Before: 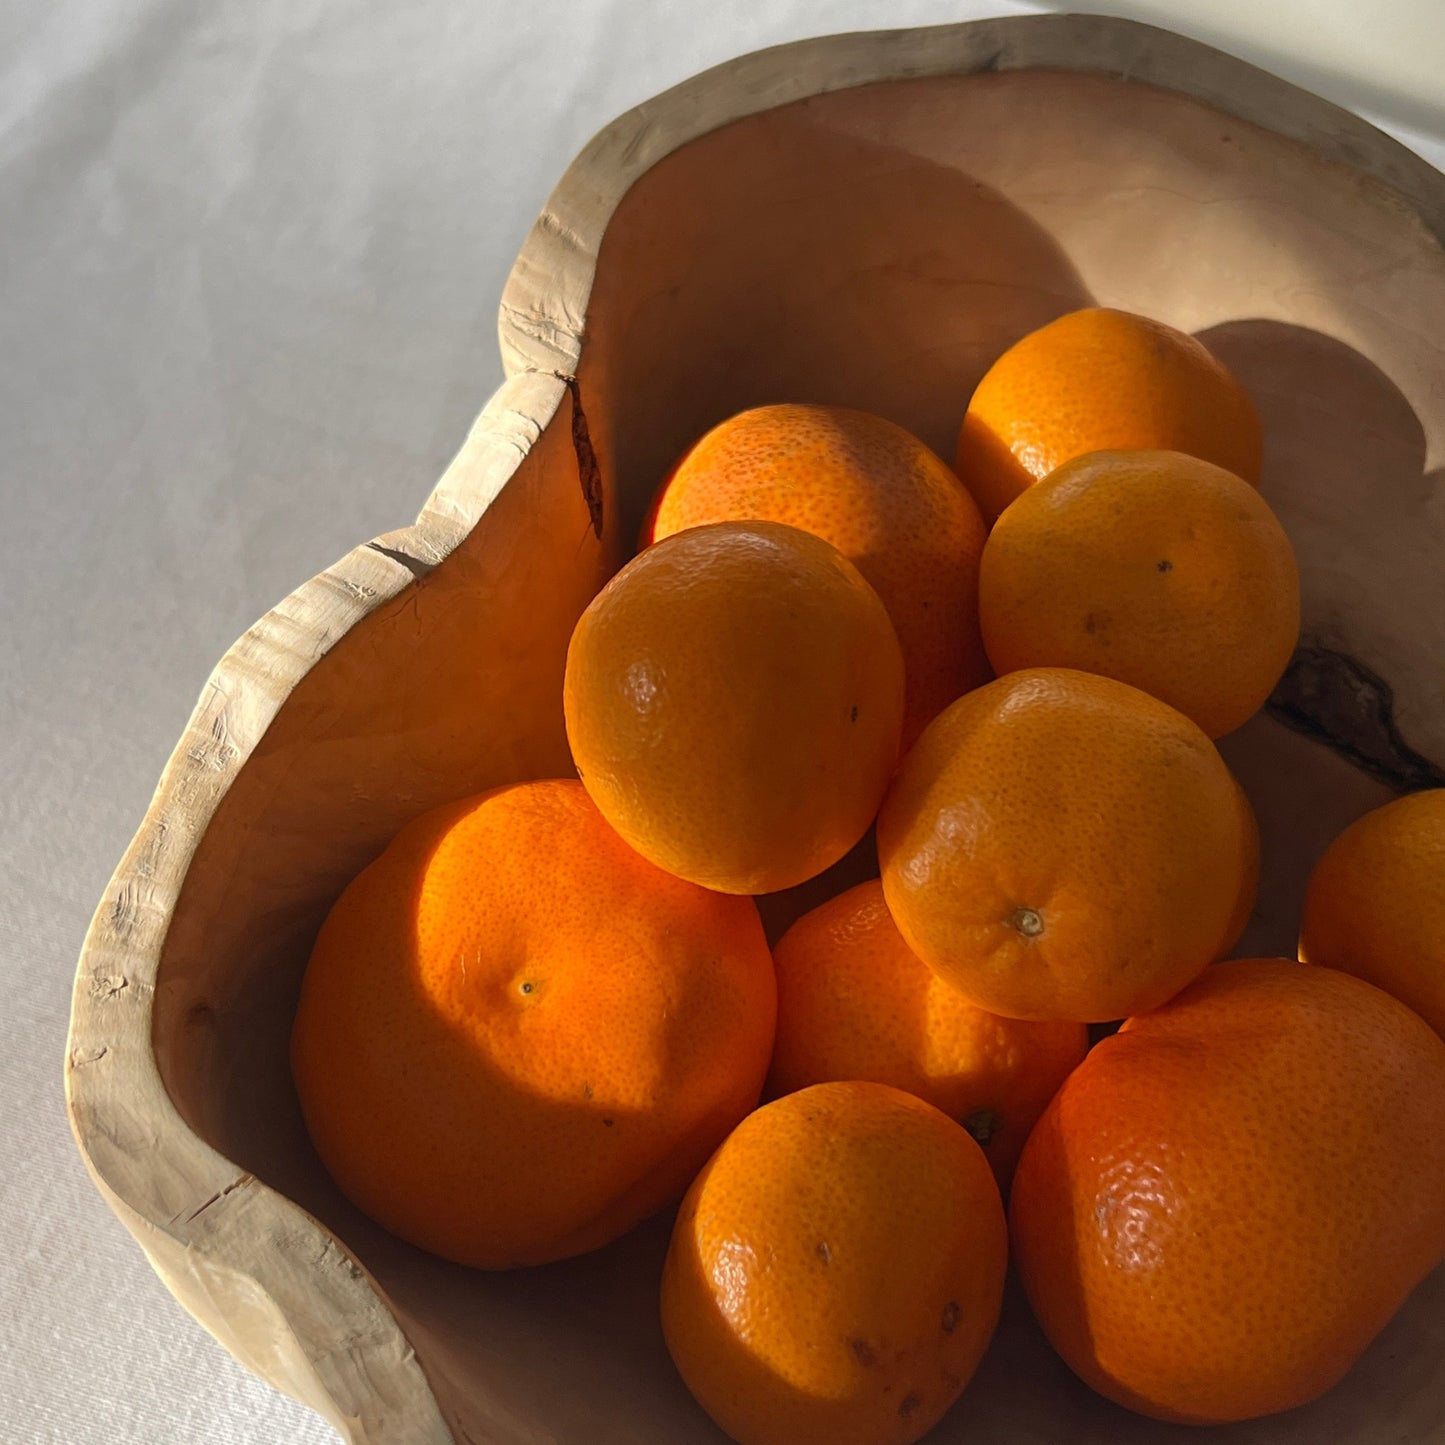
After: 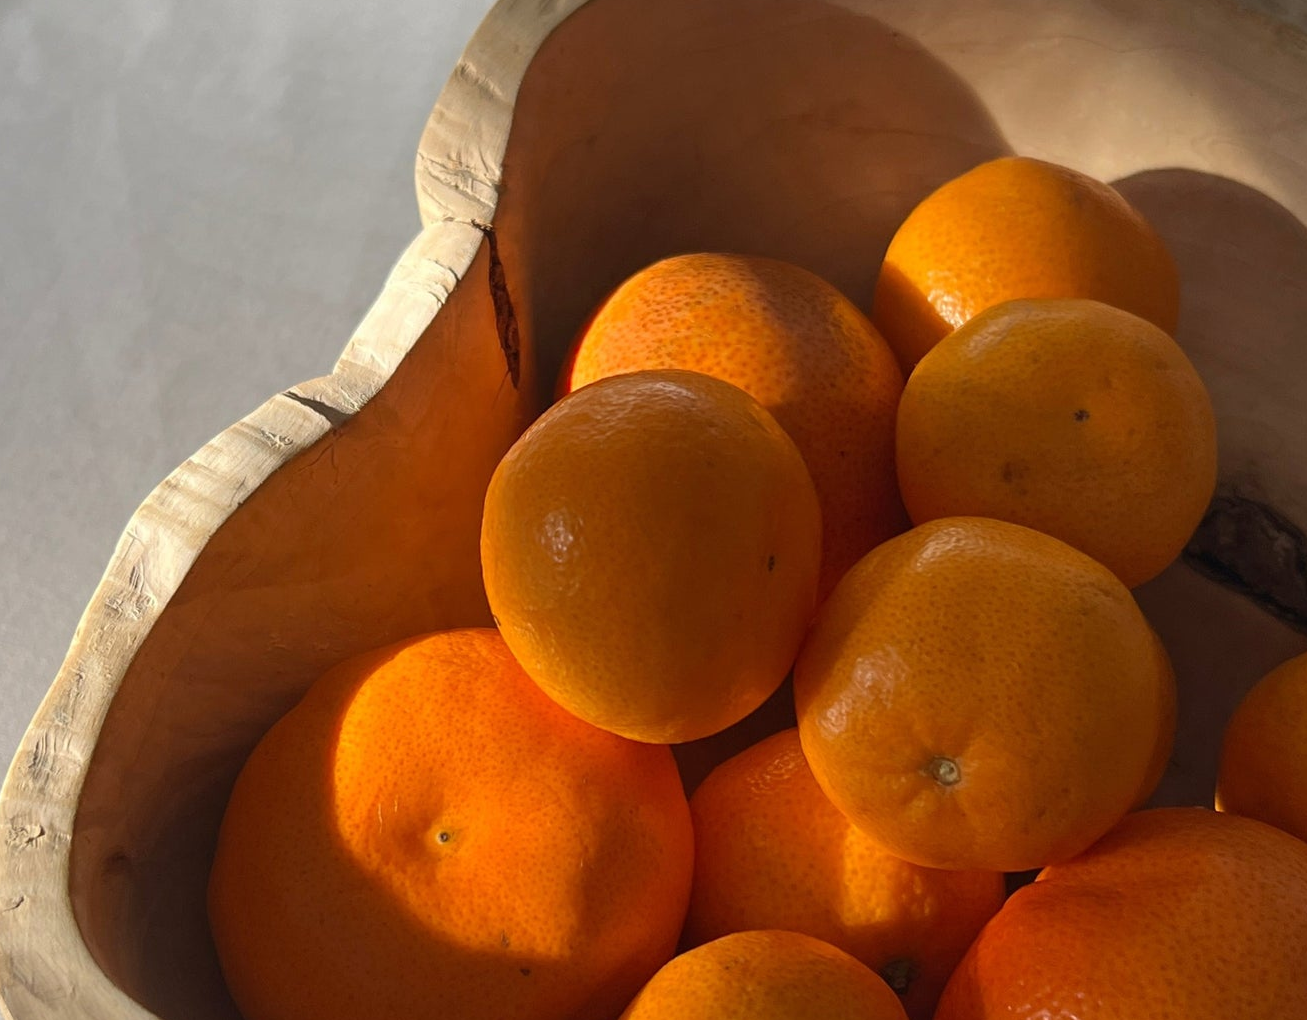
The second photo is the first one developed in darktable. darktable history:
crop: left 5.798%, top 10.452%, right 3.692%, bottom 18.94%
